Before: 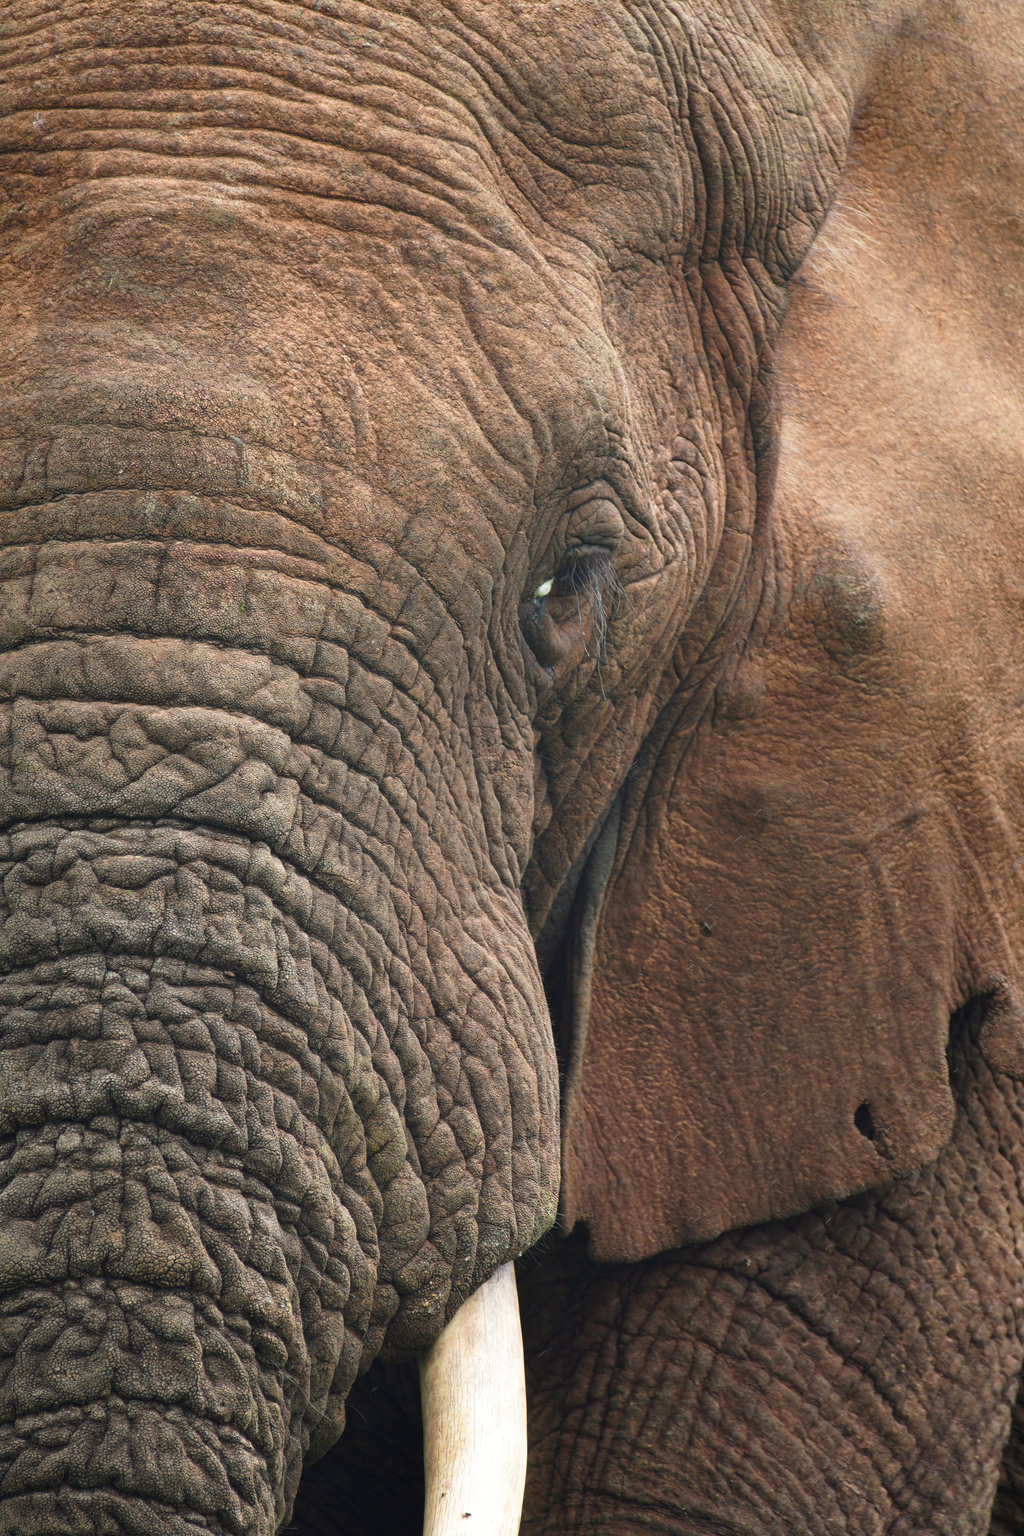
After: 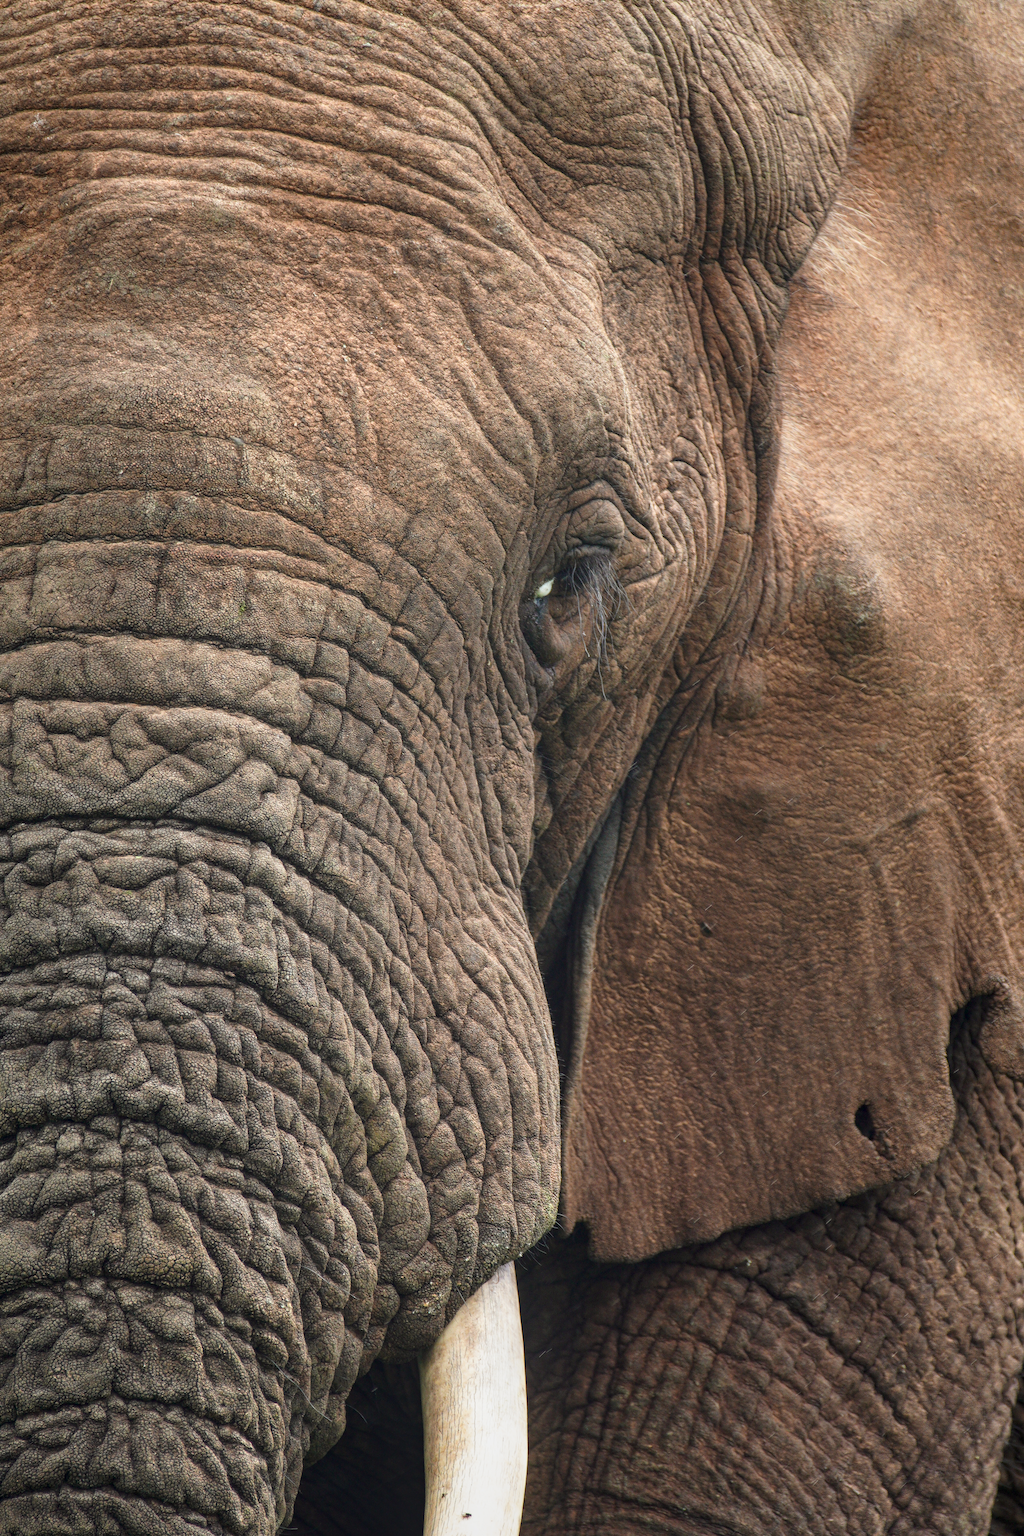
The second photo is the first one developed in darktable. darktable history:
contrast brightness saturation: saturation -0.049
local contrast: on, module defaults
